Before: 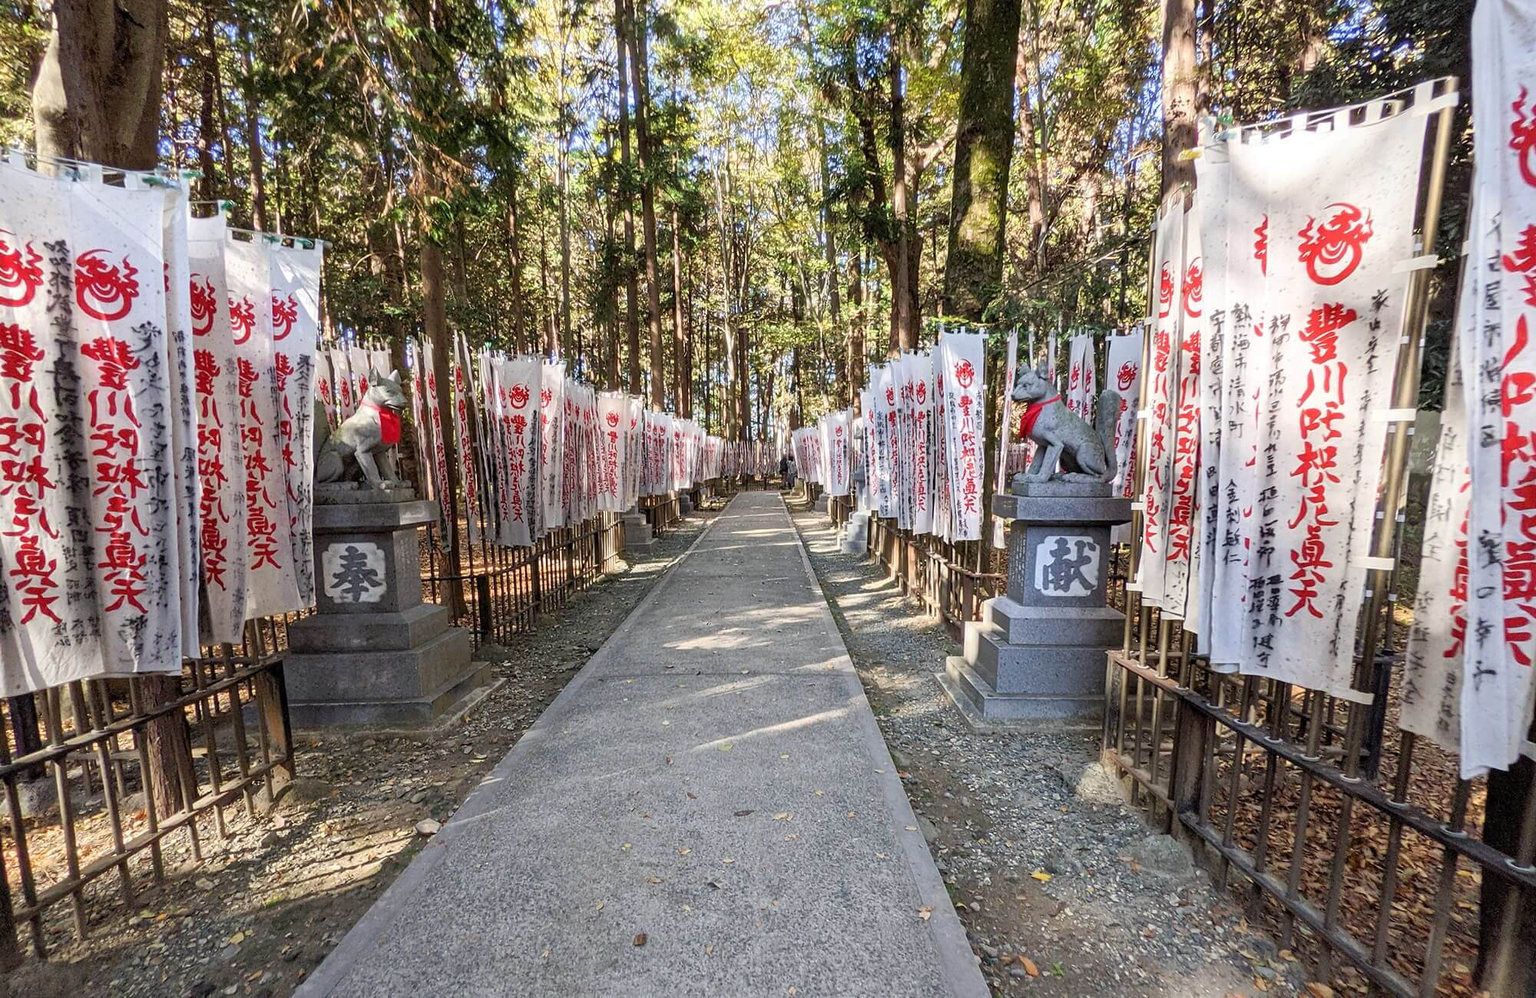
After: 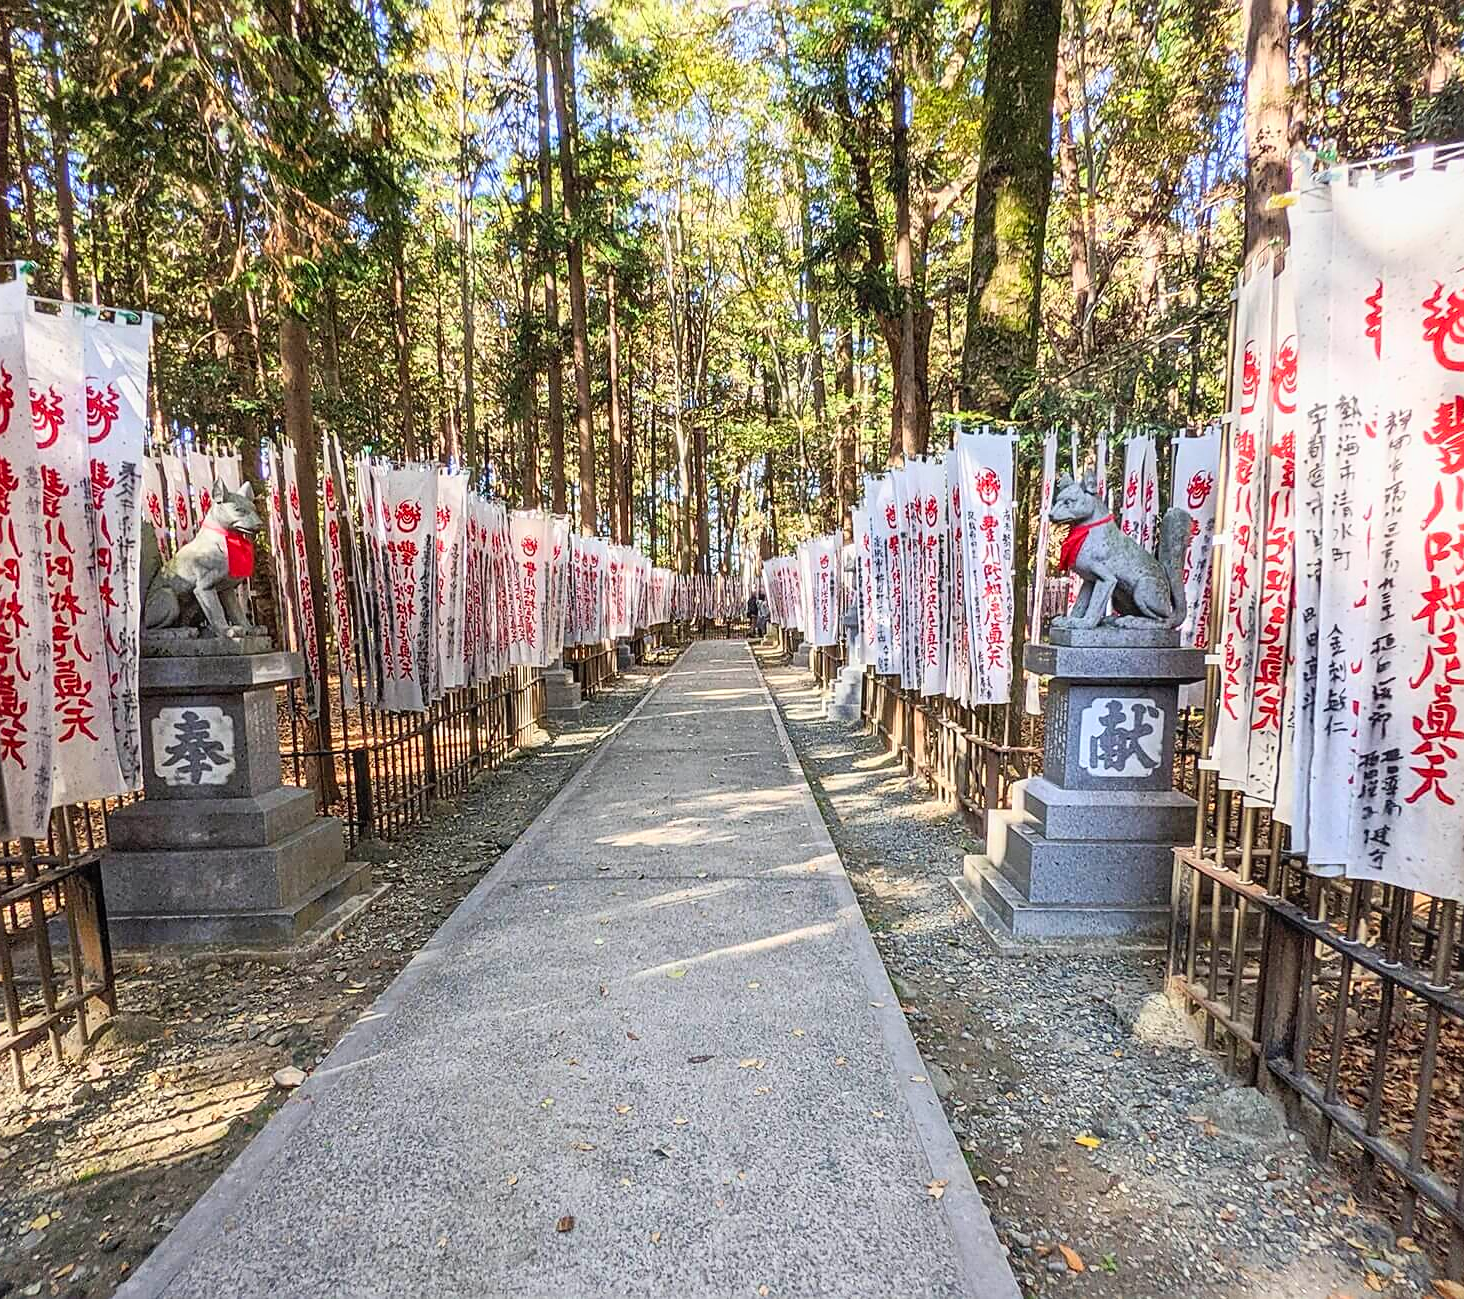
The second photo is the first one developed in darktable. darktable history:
contrast brightness saturation: contrast 0.2, brightness 0.16, saturation 0.22
crop: left 13.443%, right 13.31%
sharpen: on, module defaults
local contrast: detail 110%
